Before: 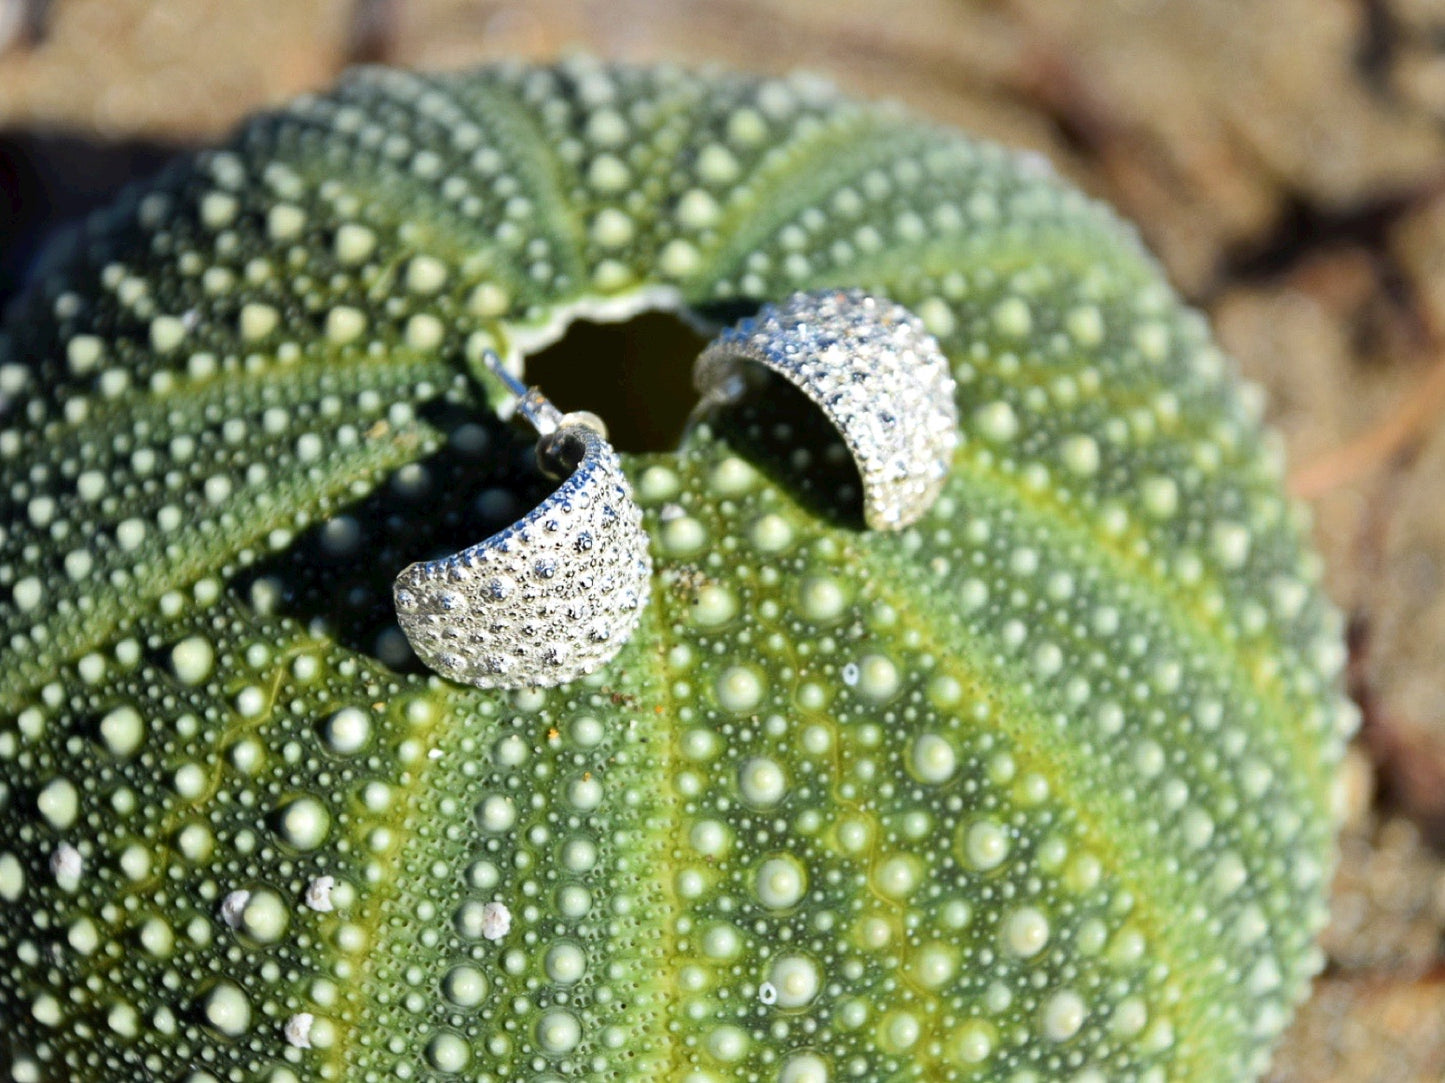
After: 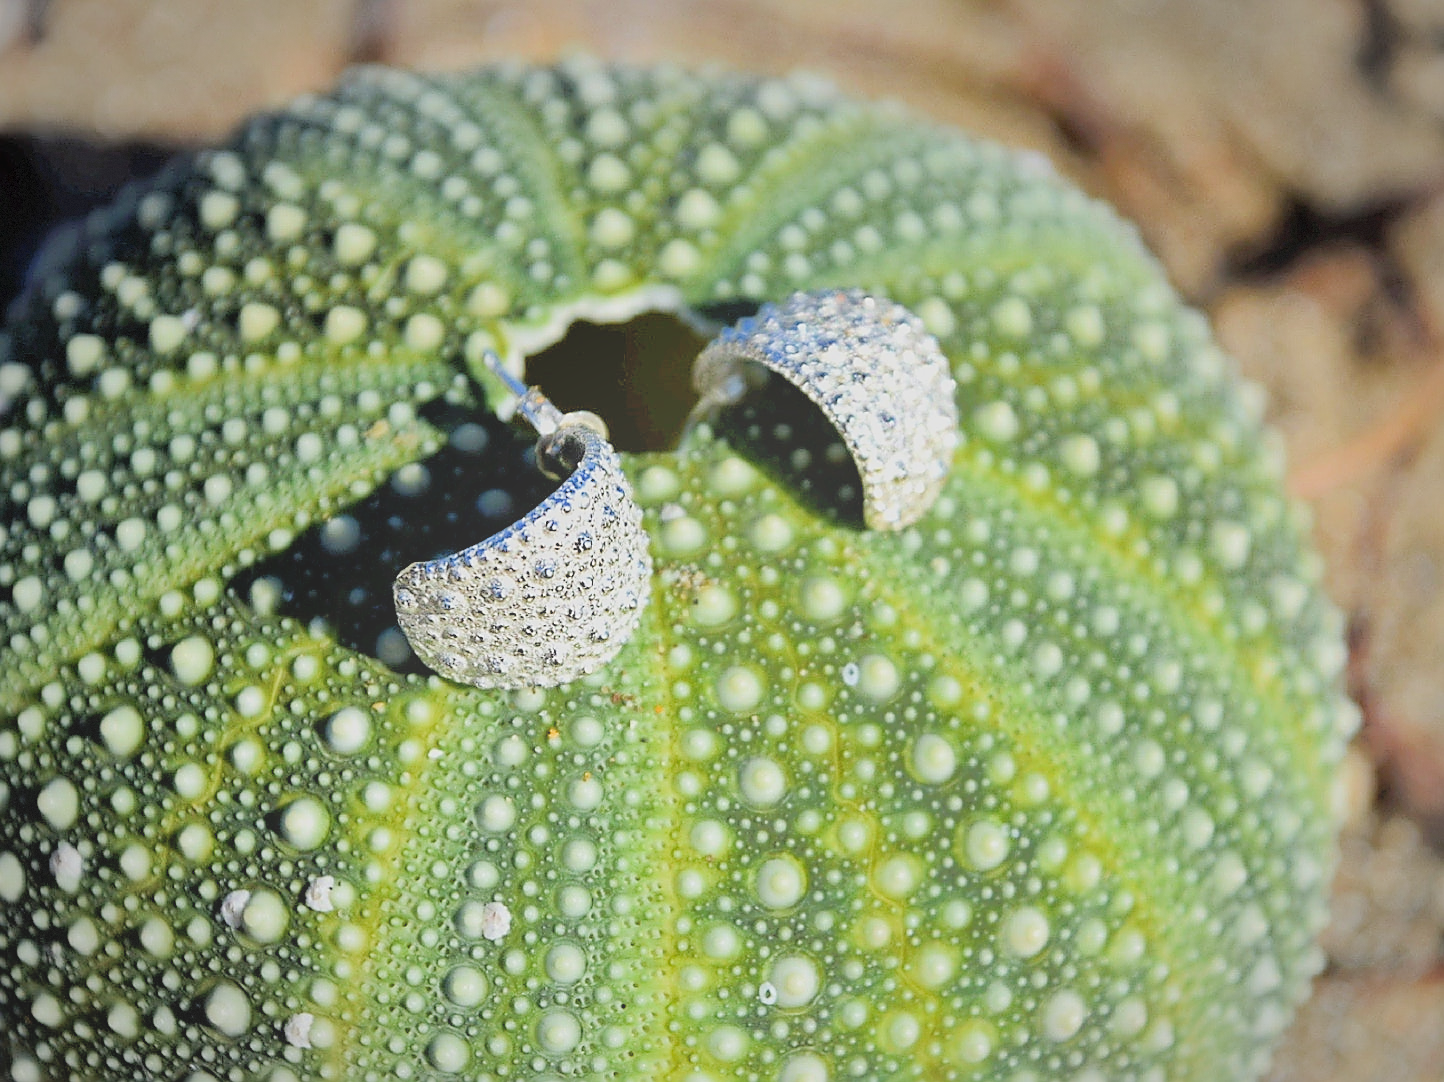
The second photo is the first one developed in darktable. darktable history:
shadows and highlights: highlights -60
white balance: emerald 1
vignetting: fall-off start 91%, fall-off radius 39.39%, brightness -0.182, saturation -0.3, width/height ratio 1.219, shape 1.3, dithering 8-bit output, unbound false
exposure: black level correction 0, exposure 0.7 EV, compensate exposure bias true, compensate highlight preservation false
filmic rgb: black relative exposure -7.65 EV, white relative exposure 4.56 EV, hardness 3.61
bloom: size 40%
sharpen: radius 1.4, amount 1.25, threshold 0.7
